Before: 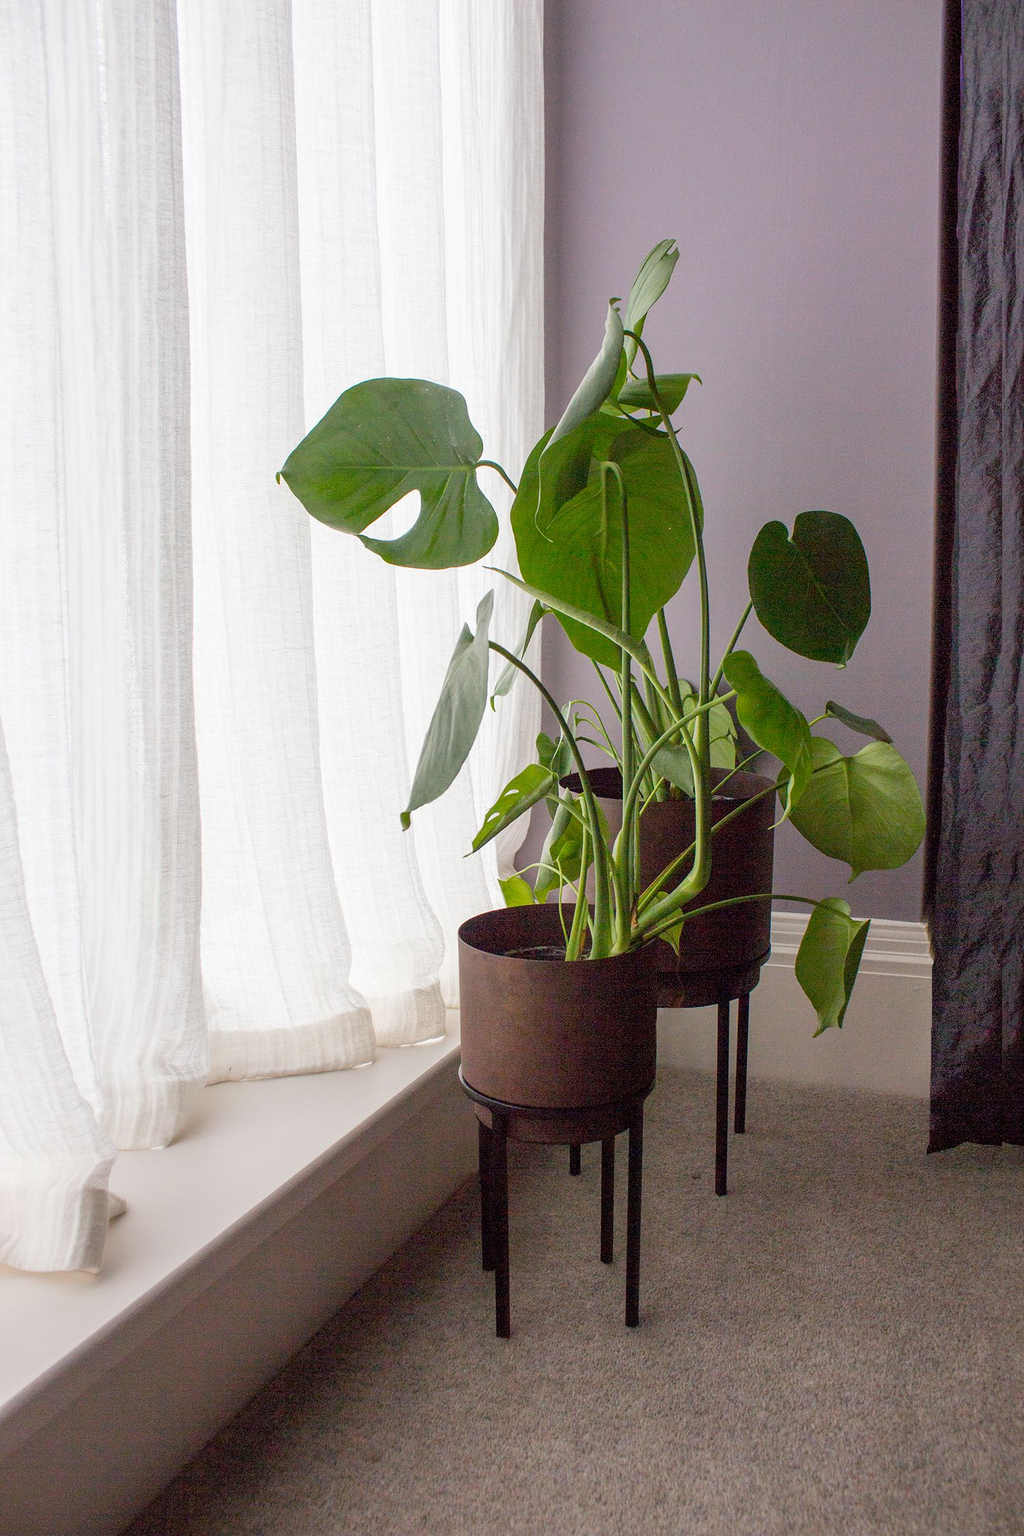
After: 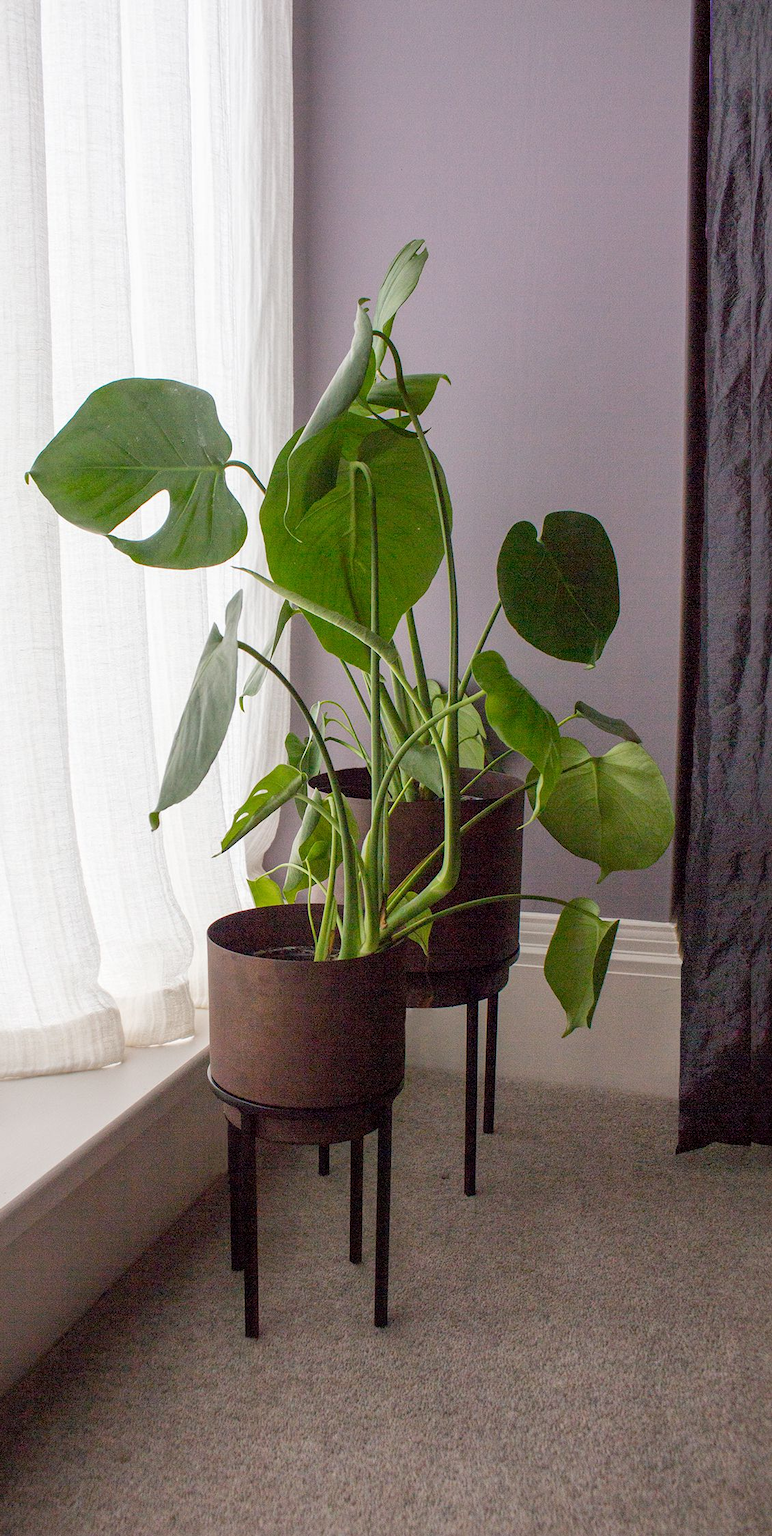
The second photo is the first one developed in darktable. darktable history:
crop and rotate: left 24.6%
local contrast: mode bilateral grid, contrast 10, coarseness 25, detail 115%, midtone range 0.2
